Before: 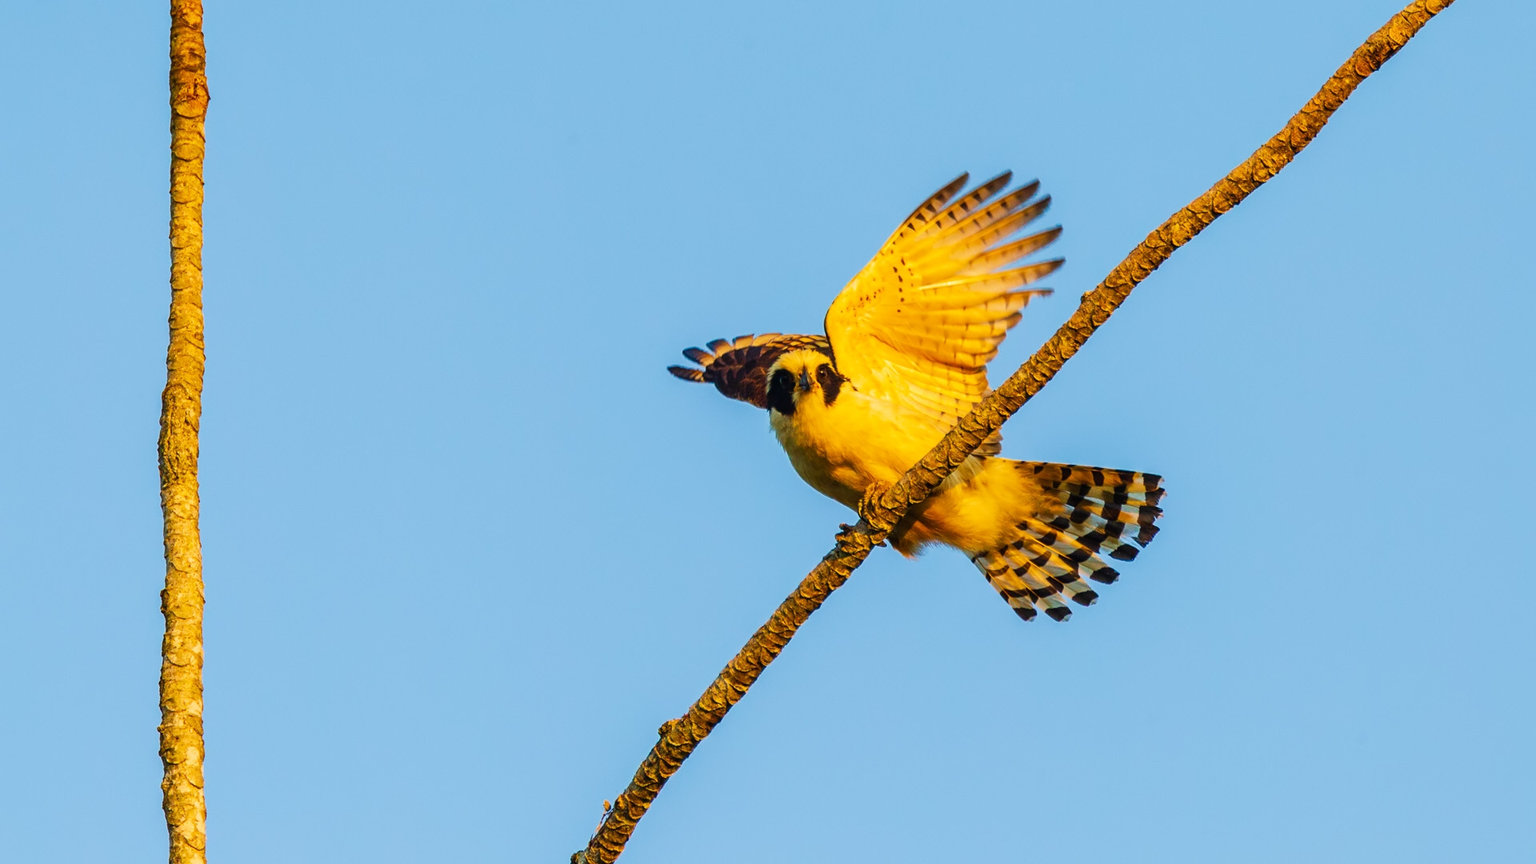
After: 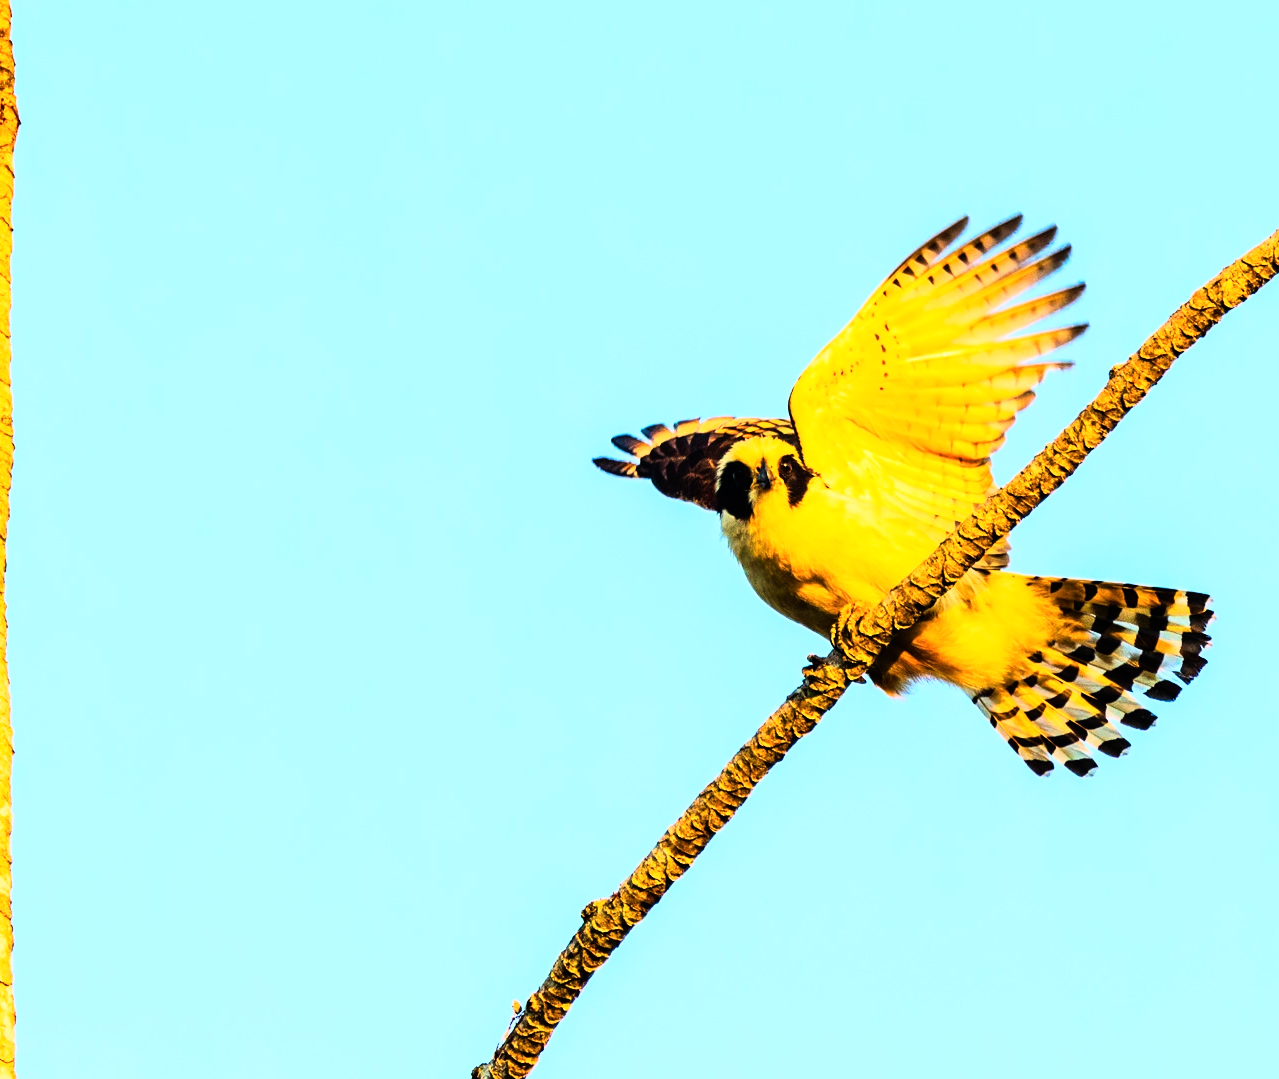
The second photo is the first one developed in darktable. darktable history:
rgb curve: curves: ch0 [(0, 0) (0.21, 0.15) (0.24, 0.21) (0.5, 0.75) (0.75, 0.96) (0.89, 0.99) (1, 1)]; ch1 [(0, 0.02) (0.21, 0.13) (0.25, 0.2) (0.5, 0.67) (0.75, 0.9) (0.89, 0.97) (1, 1)]; ch2 [(0, 0.02) (0.21, 0.13) (0.25, 0.2) (0.5, 0.67) (0.75, 0.9) (0.89, 0.97) (1, 1)], compensate middle gray true
crop and rotate: left 12.648%, right 20.685%
